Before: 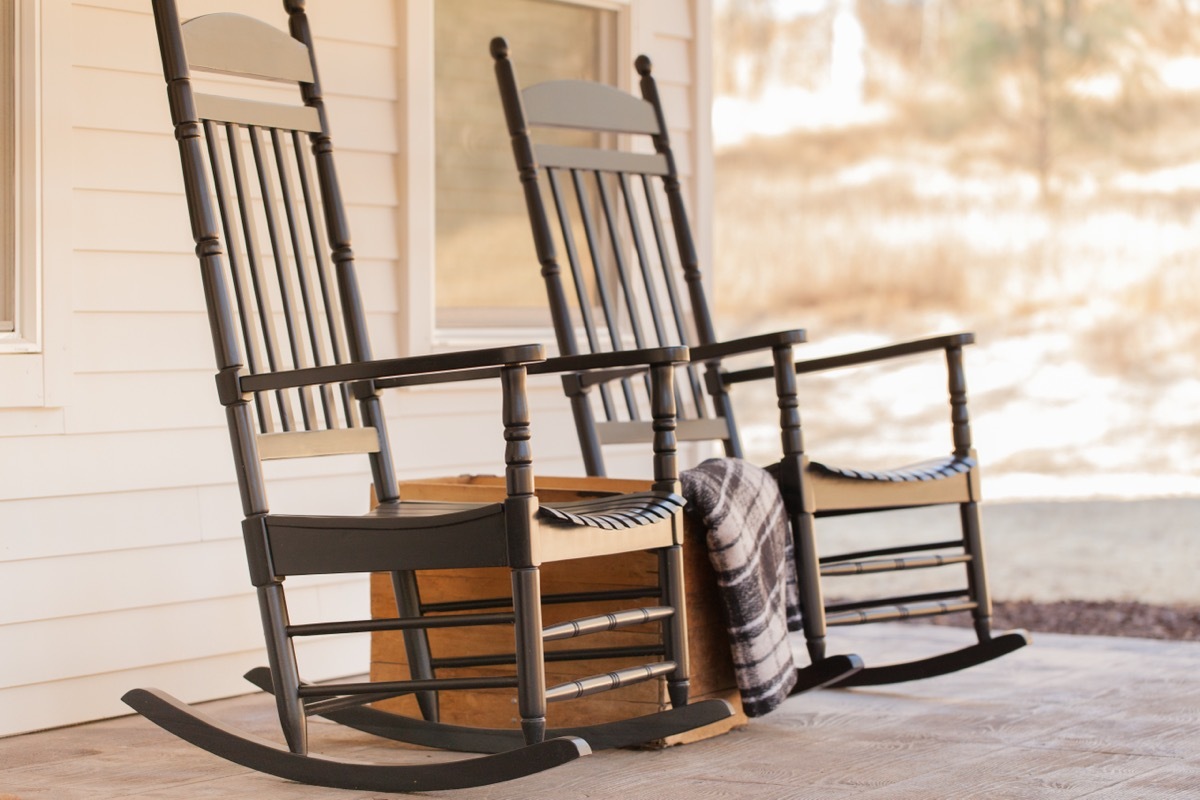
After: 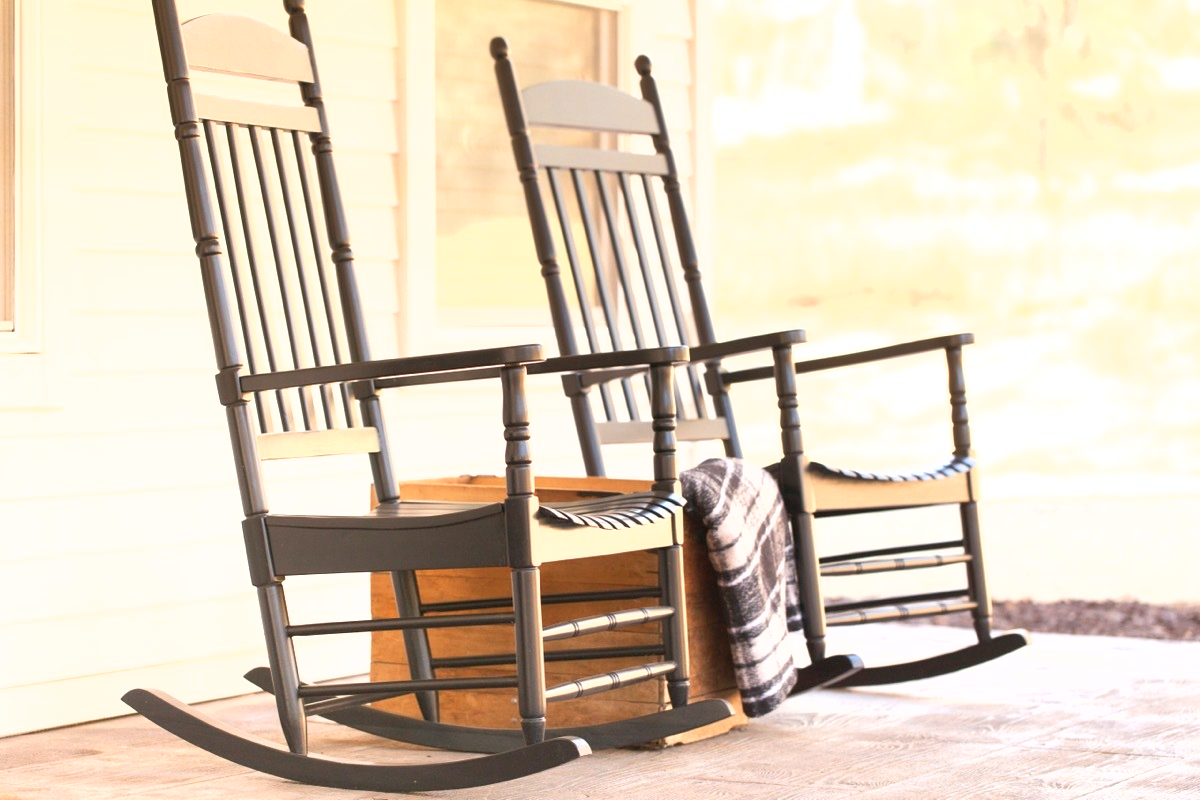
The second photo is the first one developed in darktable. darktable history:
shadows and highlights: shadows 42.93, highlights 7.42
exposure: black level correction 0, exposure 0.947 EV, compensate highlight preservation false
